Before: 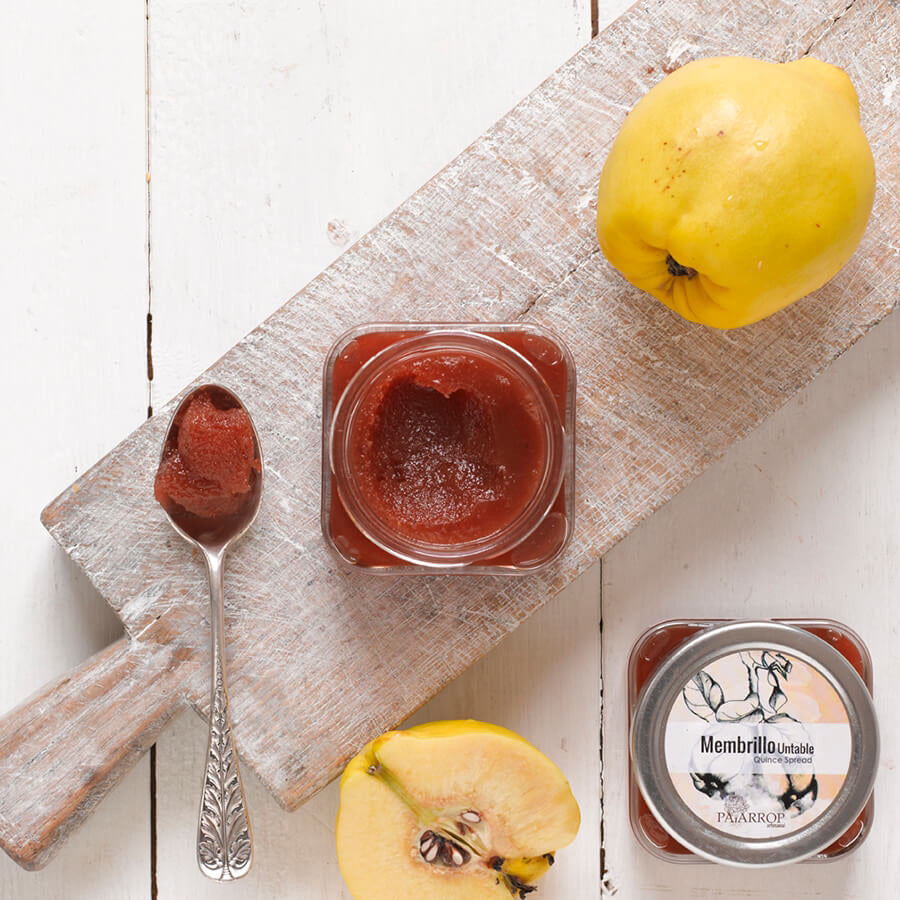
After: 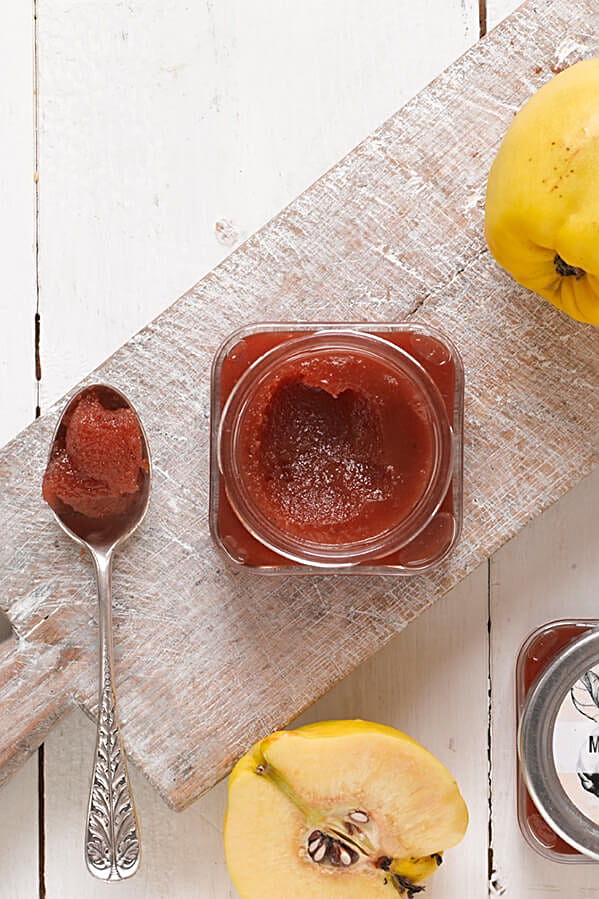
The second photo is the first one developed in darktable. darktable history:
crop and rotate: left 12.476%, right 20.858%
sharpen: on, module defaults
